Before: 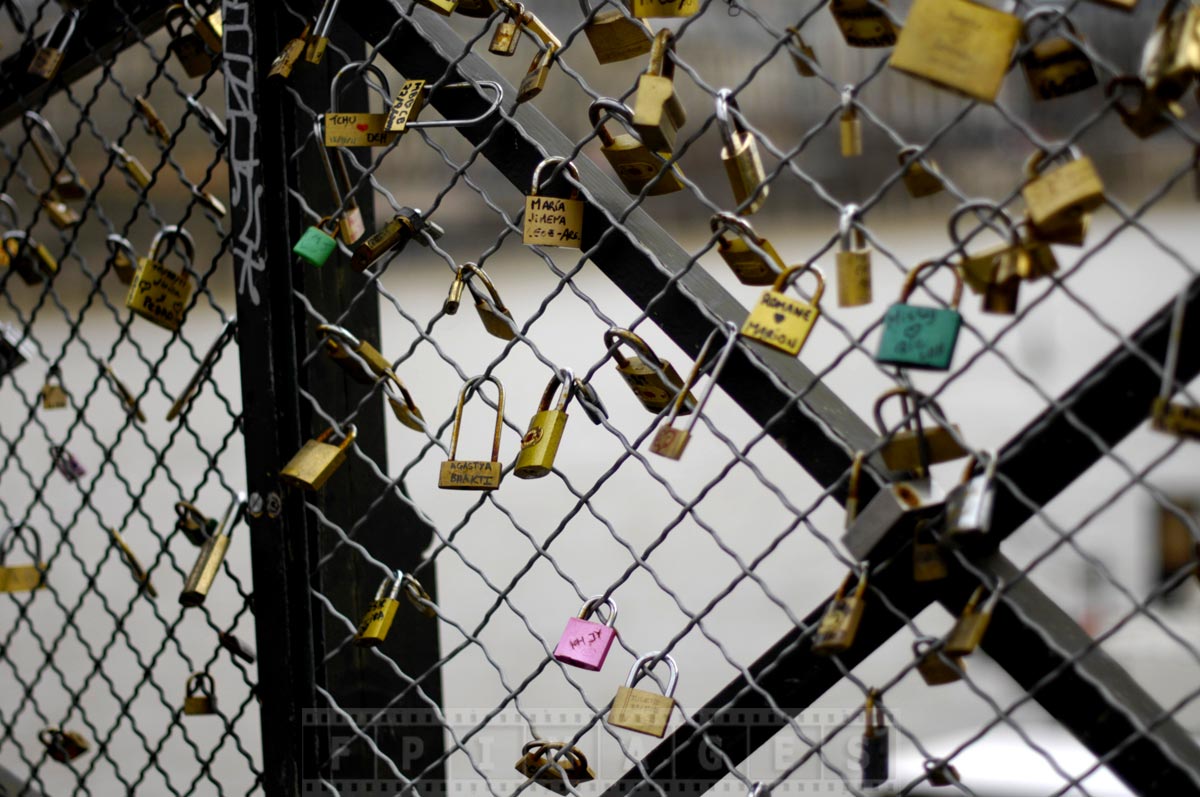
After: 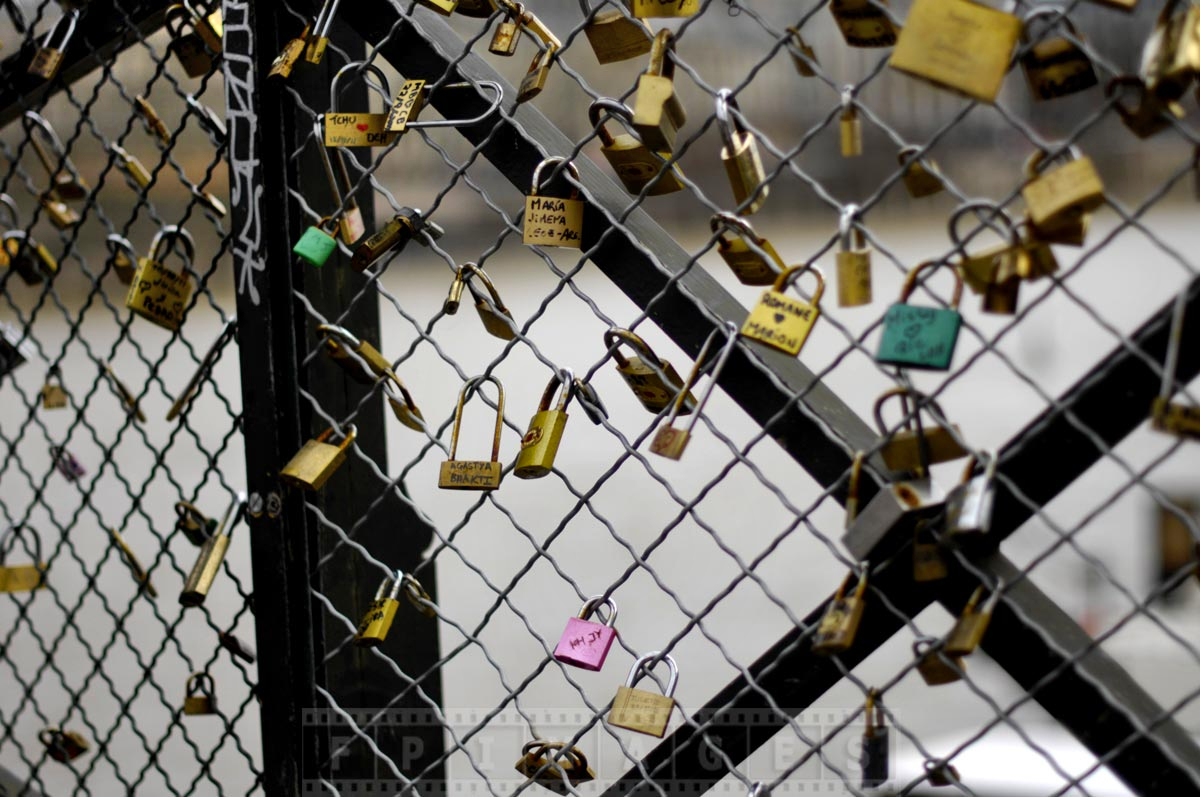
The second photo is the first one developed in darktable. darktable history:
shadows and highlights: white point adjustment 0.154, highlights -71.03, soften with gaussian
